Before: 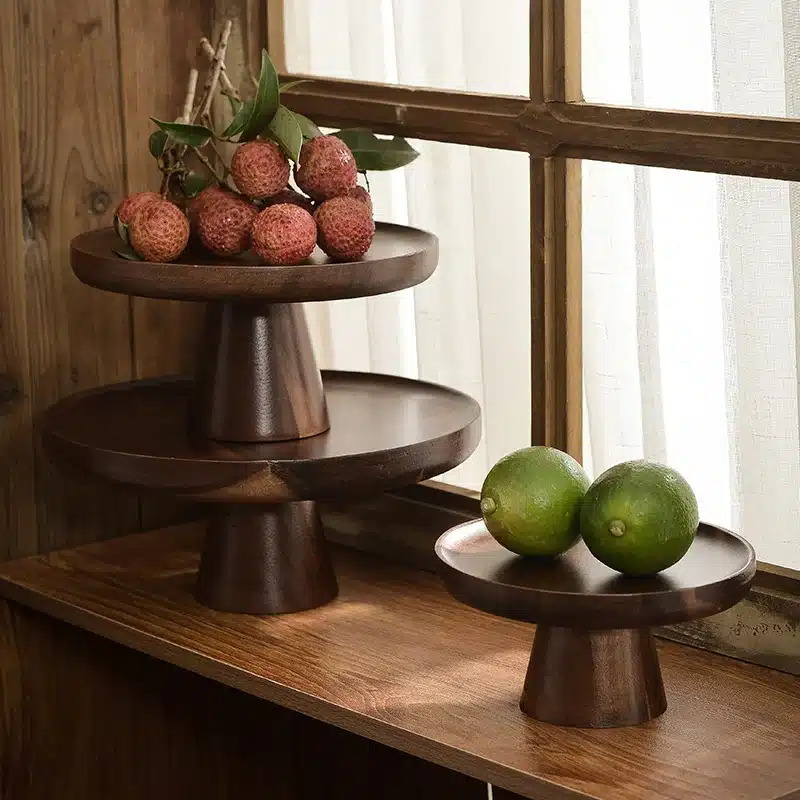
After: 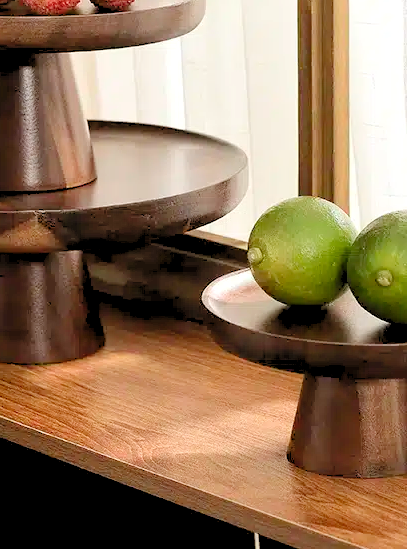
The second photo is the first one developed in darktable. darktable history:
levels: levels [0.072, 0.414, 0.976]
crop and rotate: left 29.232%, top 31.26%, right 19.856%
